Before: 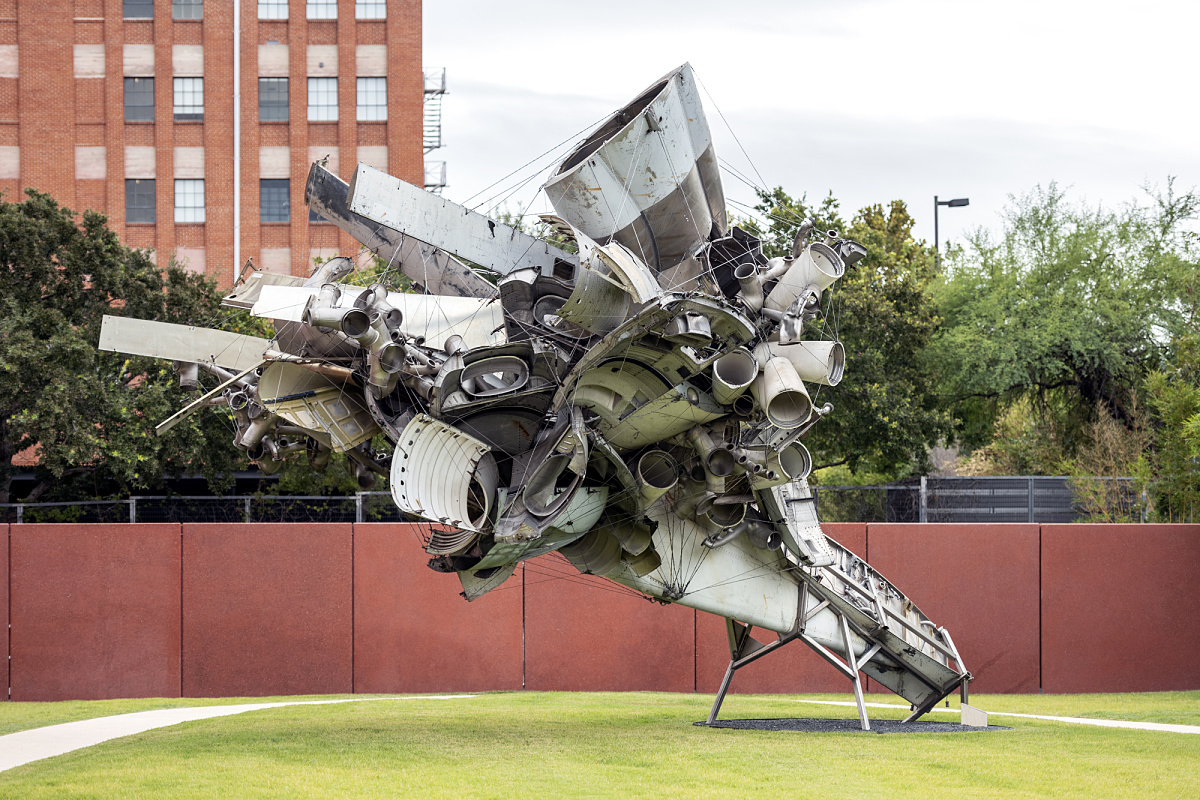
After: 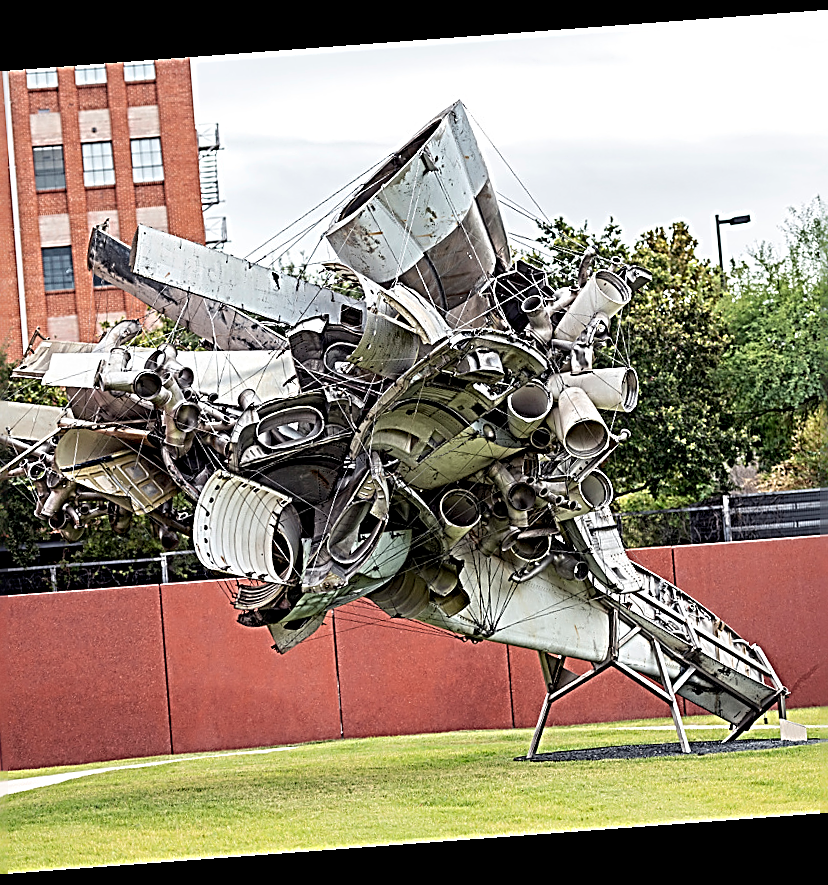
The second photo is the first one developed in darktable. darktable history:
crop and rotate: left 18.442%, right 15.508%
rotate and perspective: rotation -4.25°, automatic cropping off
sharpen: radius 3.158, amount 1.731
